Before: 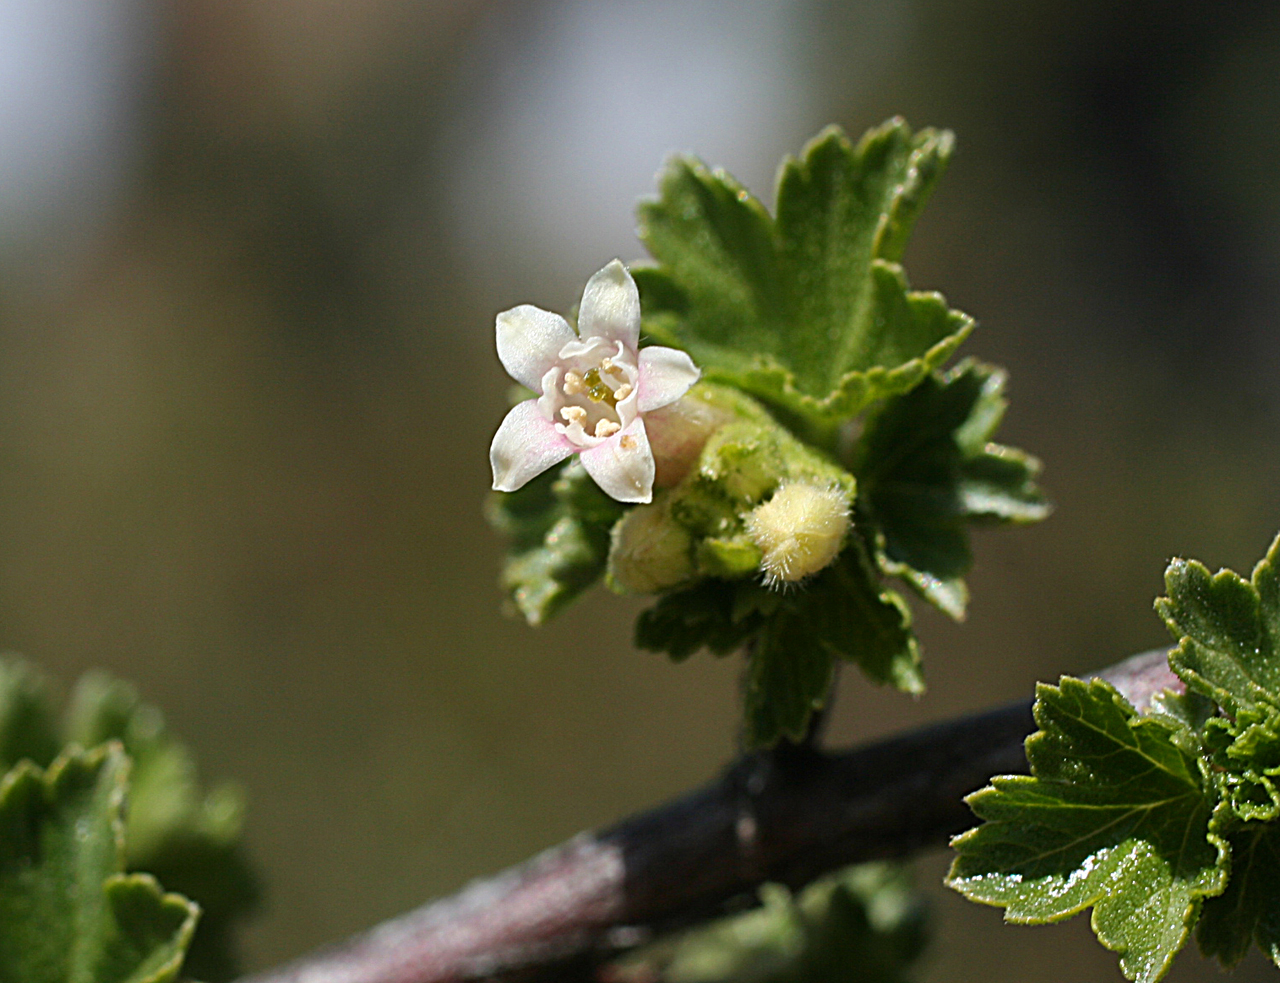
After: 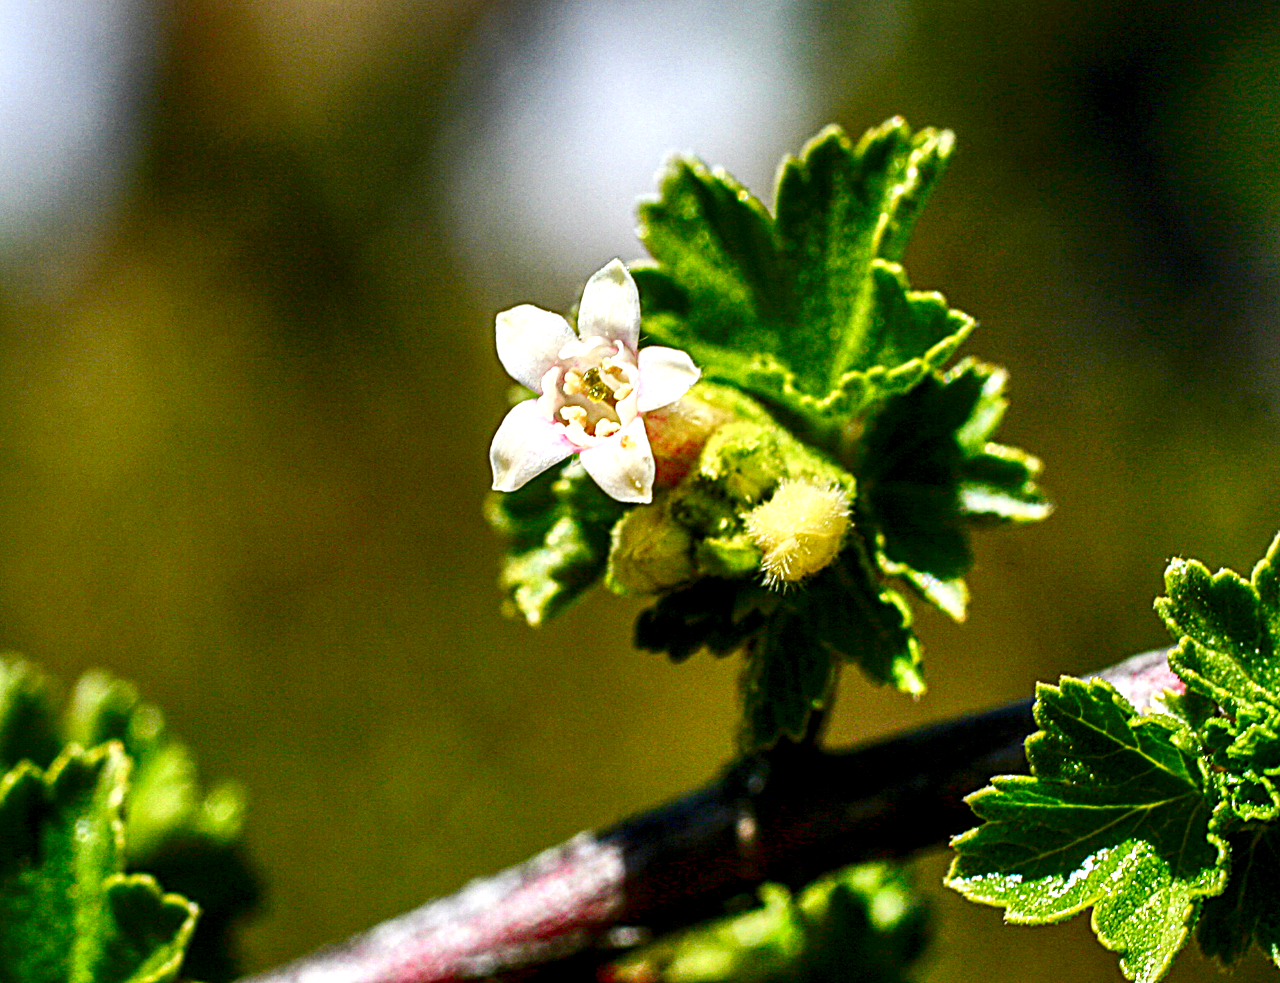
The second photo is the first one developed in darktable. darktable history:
color correction: saturation 1.32
local contrast: highlights 19%, detail 186%
color balance rgb: shadows lift › chroma 1%, shadows lift › hue 113°, highlights gain › chroma 0.2%, highlights gain › hue 333°, perceptual saturation grading › global saturation 20%, perceptual saturation grading › highlights -50%, perceptual saturation grading › shadows 25%, contrast -10%
shadows and highlights: white point adjustment 0.05, highlights color adjustment 55.9%, soften with gaussian
tone curve: curves: ch0 [(0, 0) (0.187, 0.12) (0.384, 0.363) (0.577, 0.681) (0.735, 0.881) (0.864, 0.959) (1, 0.987)]; ch1 [(0, 0) (0.402, 0.36) (0.476, 0.466) (0.501, 0.501) (0.518, 0.514) (0.564, 0.614) (0.614, 0.664) (0.741, 0.829) (1, 1)]; ch2 [(0, 0) (0.429, 0.387) (0.483, 0.481) (0.503, 0.501) (0.522, 0.533) (0.564, 0.605) (0.615, 0.697) (0.702, 0.774) (1, 0.895)], color space Lab, independent channels
